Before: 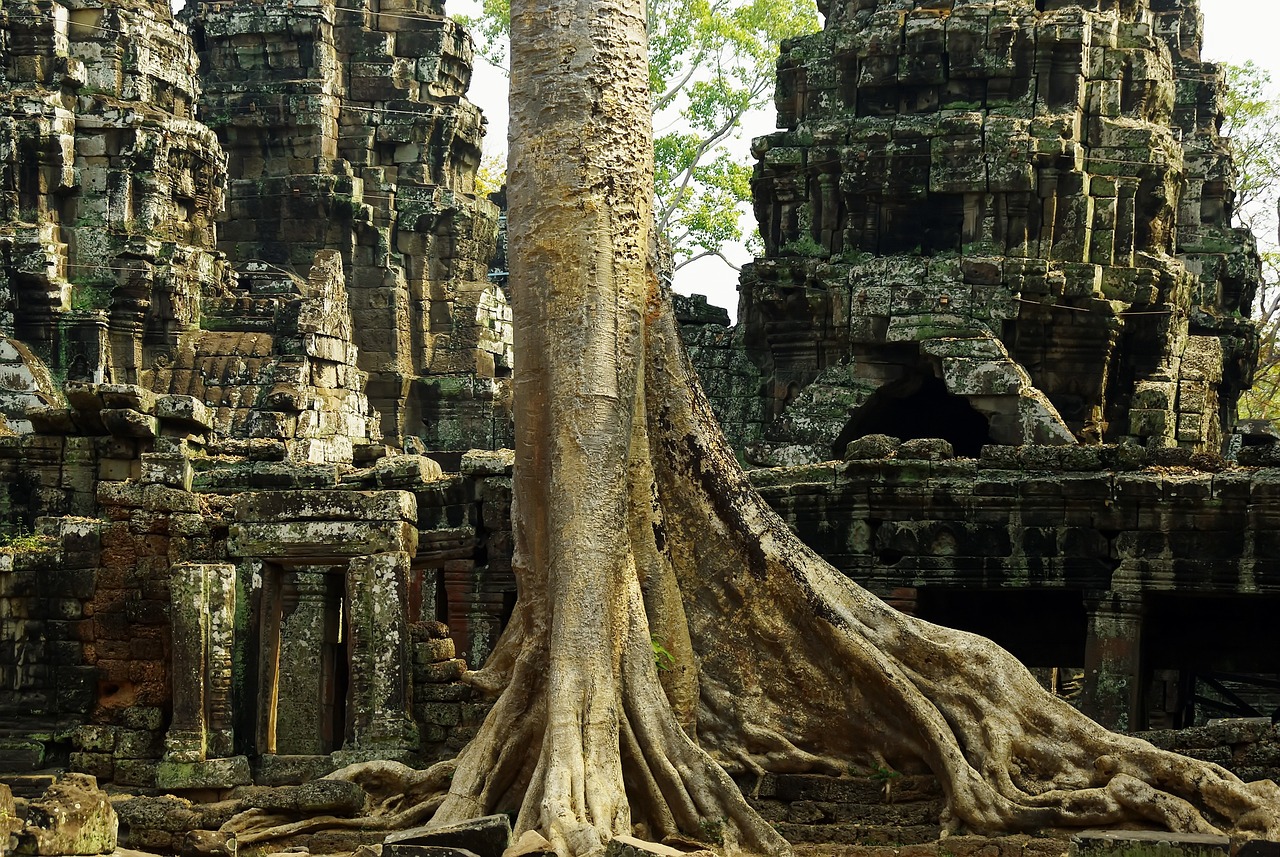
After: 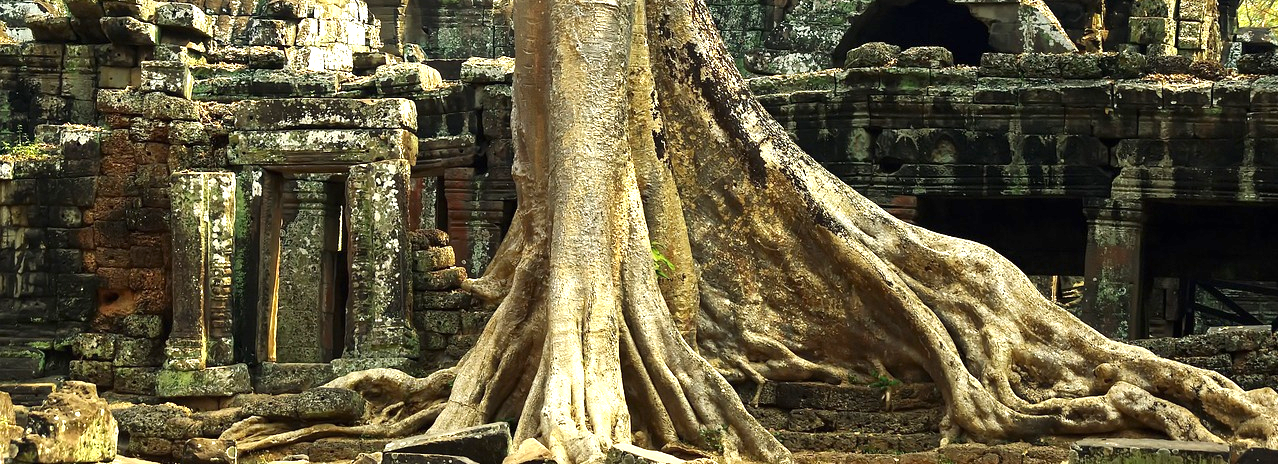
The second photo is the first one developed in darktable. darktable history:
exposure: black level correction 0, exposure 1.1 EV, compensate highlight preservation false
crop and rotate: top 45.825%, right 0.104%
